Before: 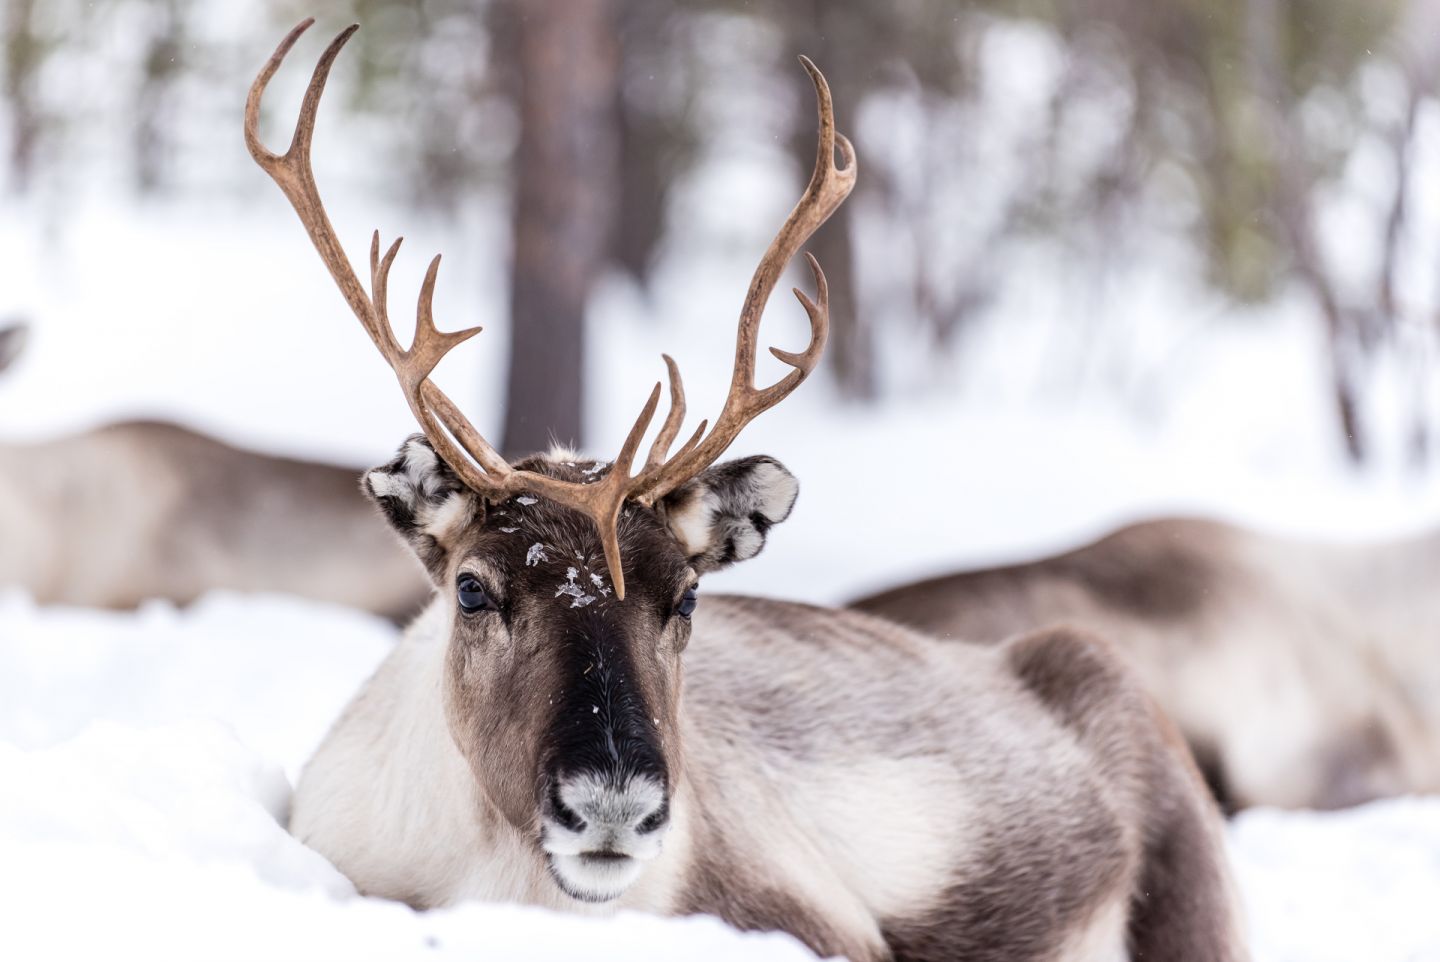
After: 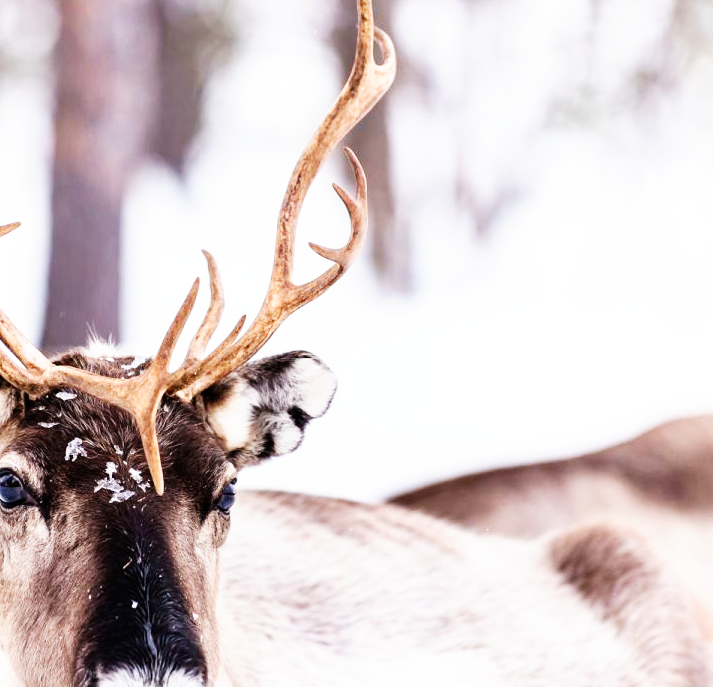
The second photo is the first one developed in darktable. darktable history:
base curve: curves: ch0 [(0, 0) (0.007, 0.004) (0.027, 0.03) (0.046, 0.07) (0.207, 0.54) (0.442, 0.872) (0.673, 0.972) (1, 1)], preserve colors none
crop: left 32.075%, top 10.976%, right 18.355%, bottom 17.596%
contrast brightness saturation: saturation 0.13
